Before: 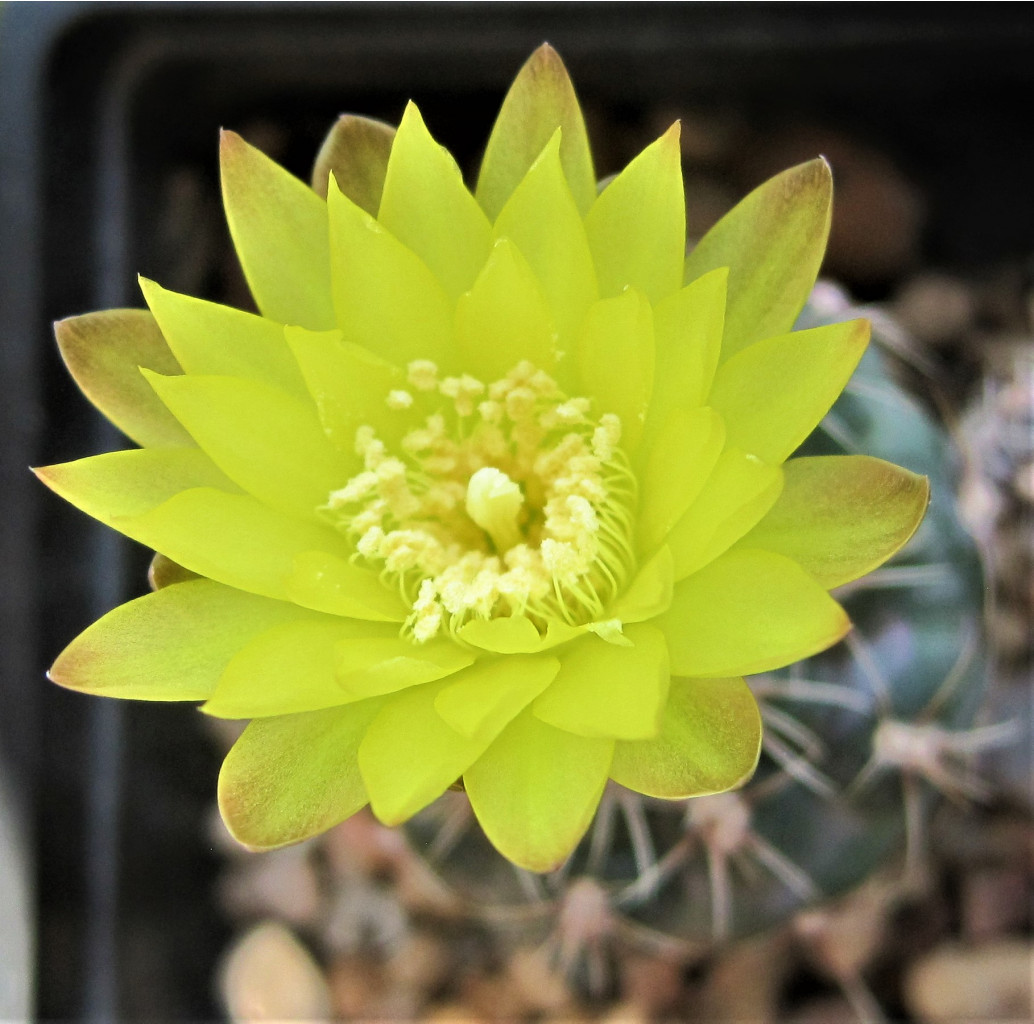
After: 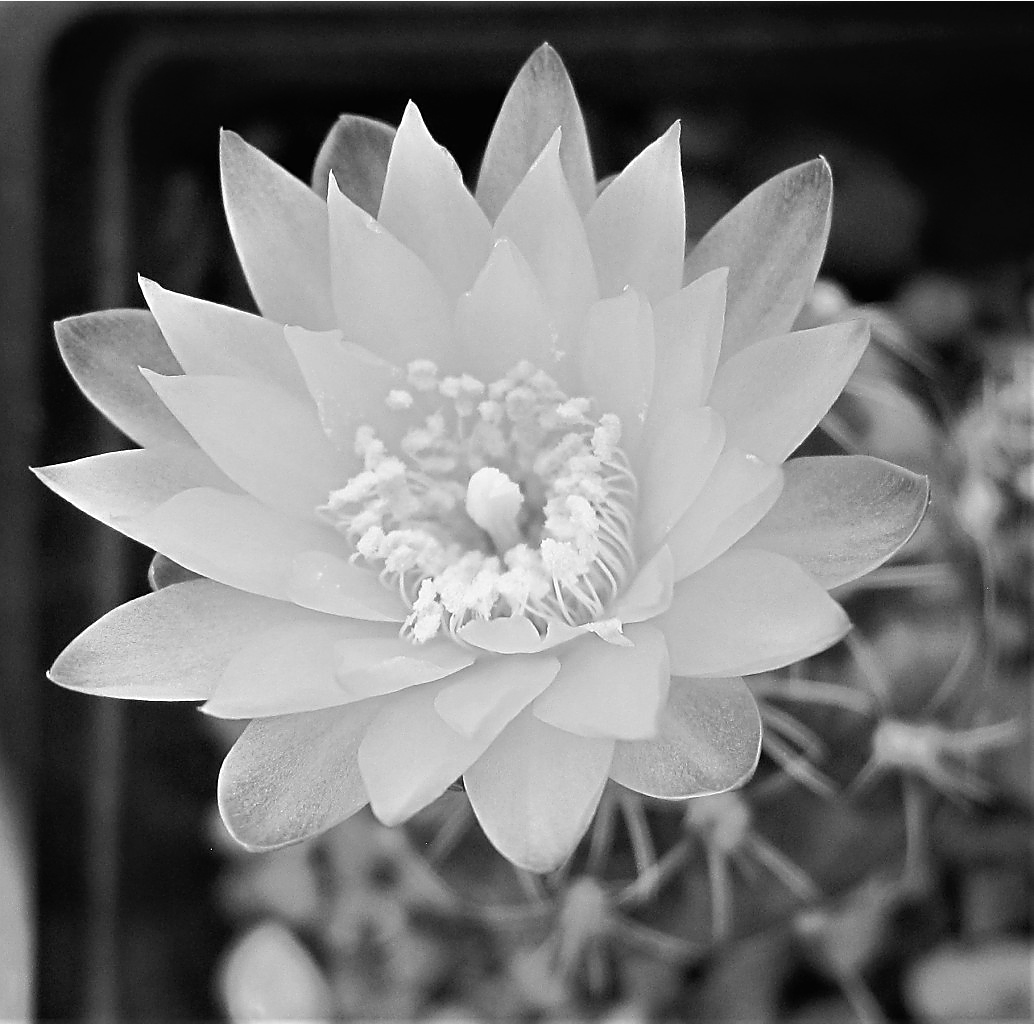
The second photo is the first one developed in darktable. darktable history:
sharpen: radius 1.4, amount 1.25, threshold 0.7
color balance: lift [1, 0.994, 1.002, 1.006], gamma [0.957, 1.081, 1.016, 0.919], gain [0.97, 0.972, 1.01, 1.028], input saturation 91.06%, output saturation 79.8%
monochrome: on, module defaults
